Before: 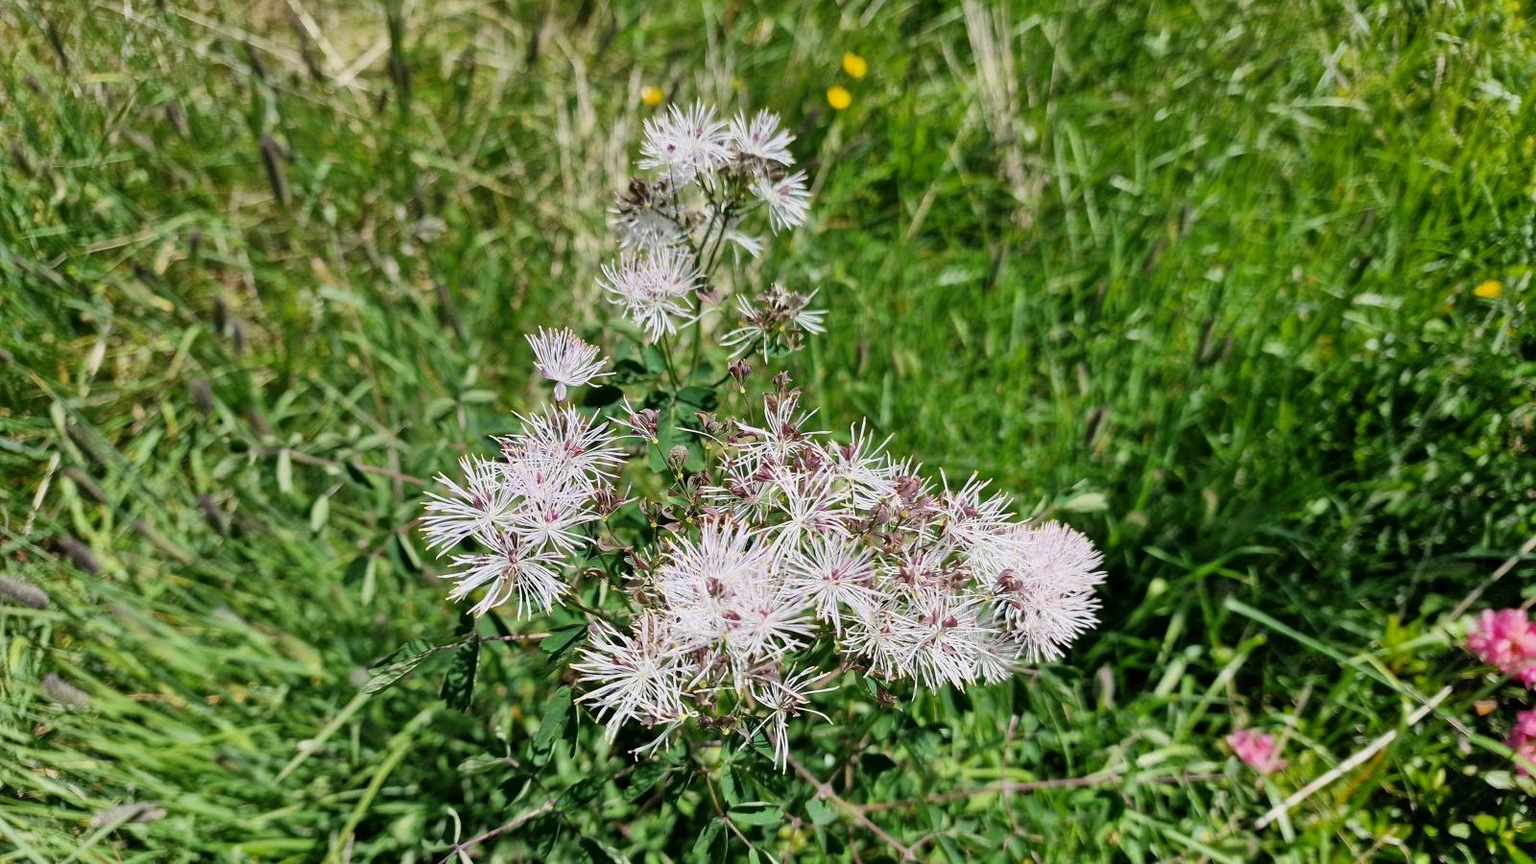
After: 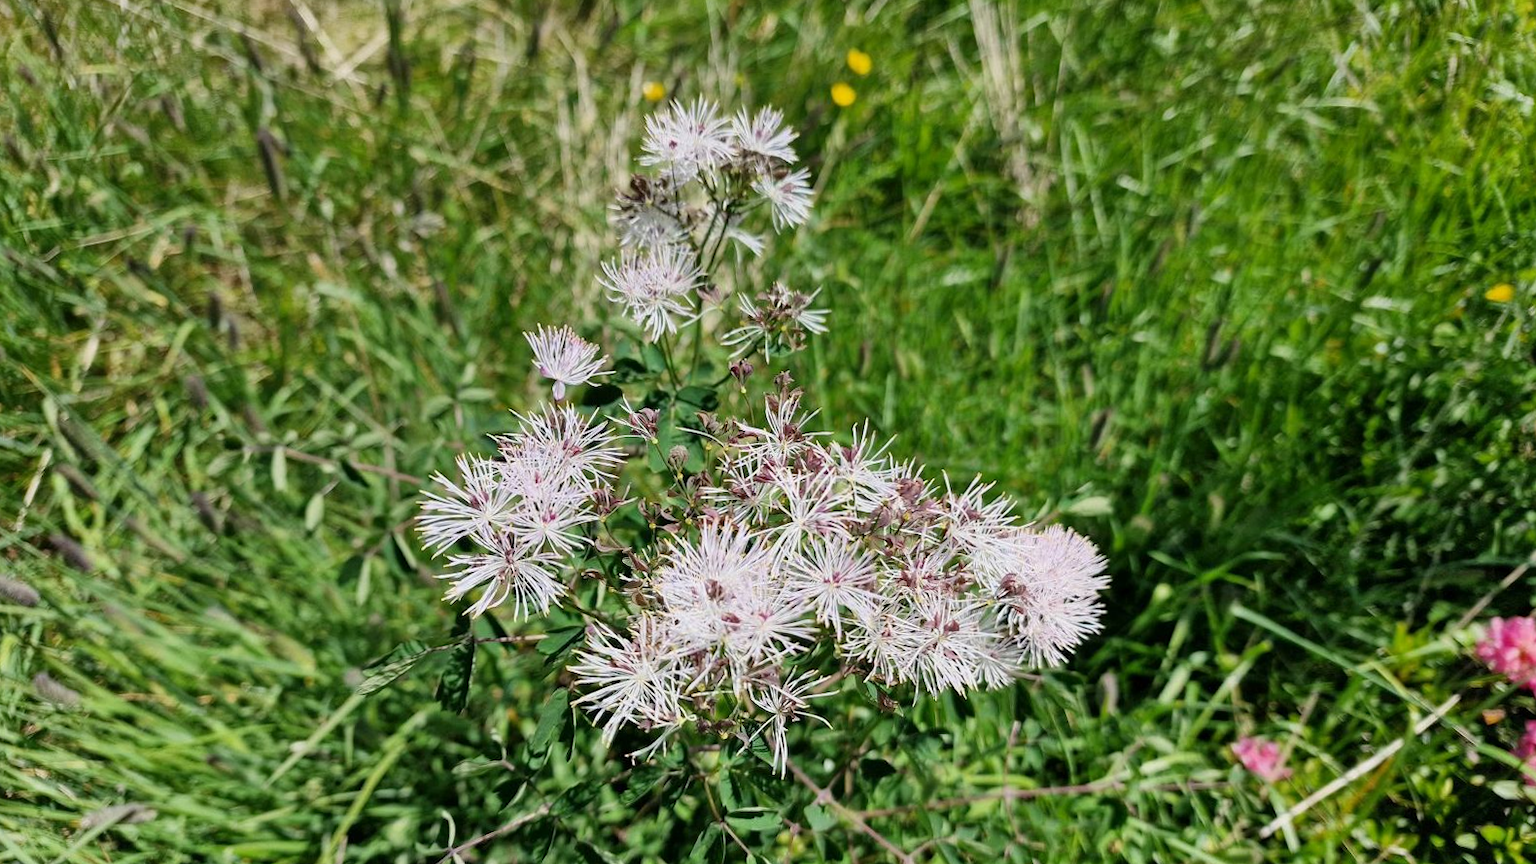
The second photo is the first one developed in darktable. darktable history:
tone curve: preserve colors none
crop and rotate: angle -0.393°
